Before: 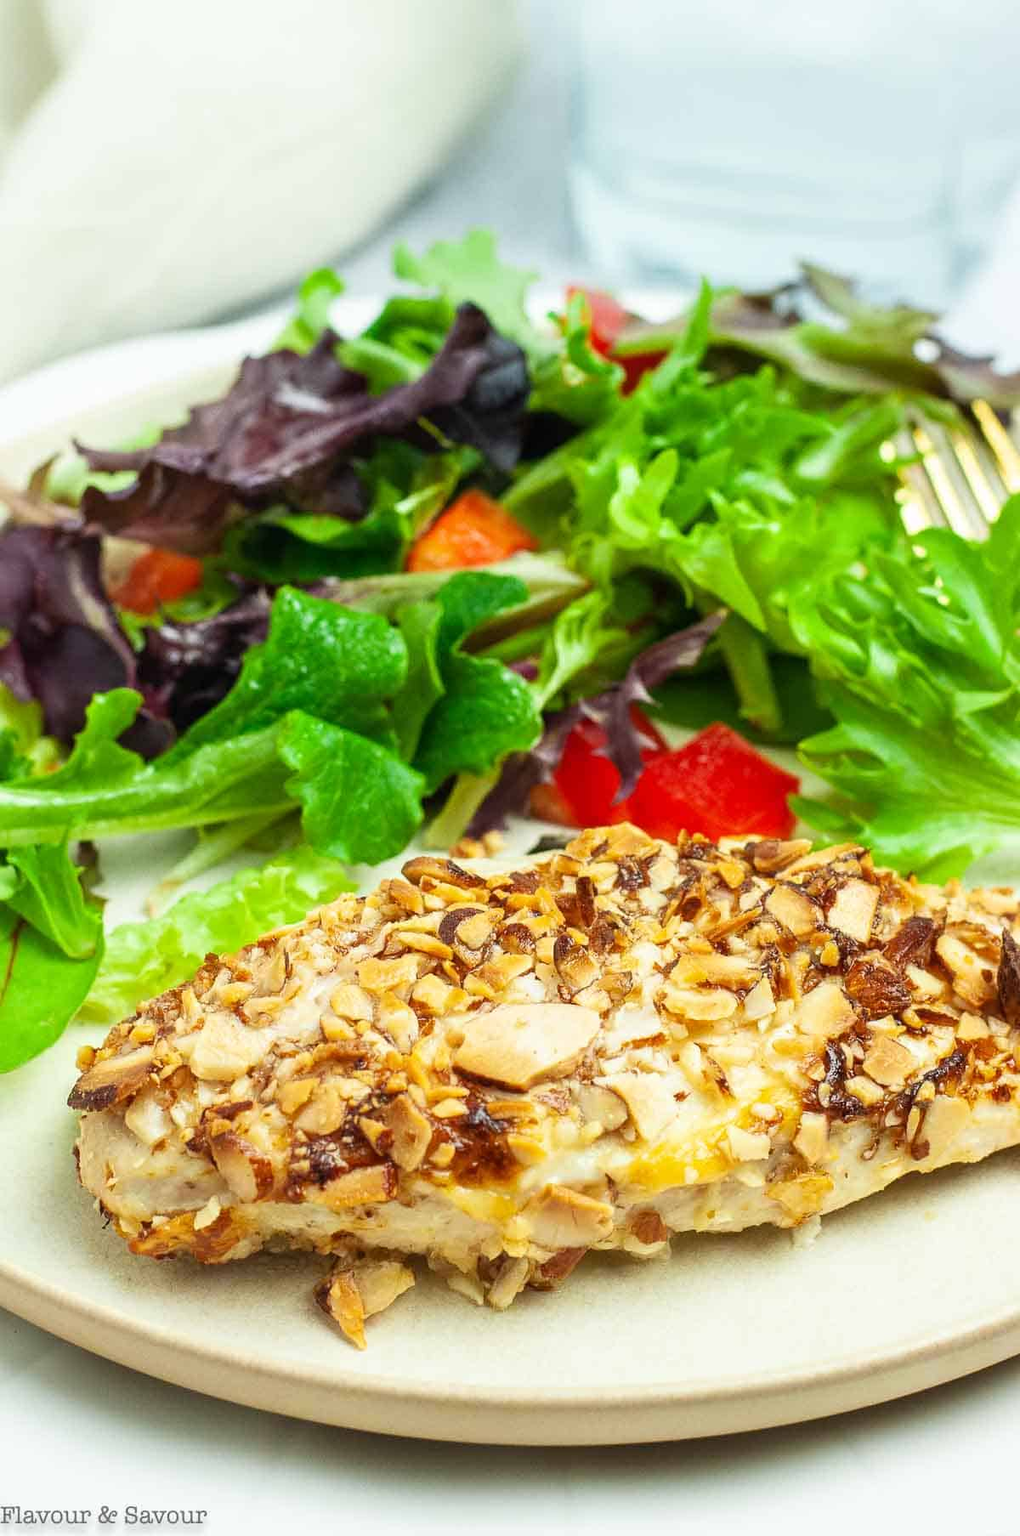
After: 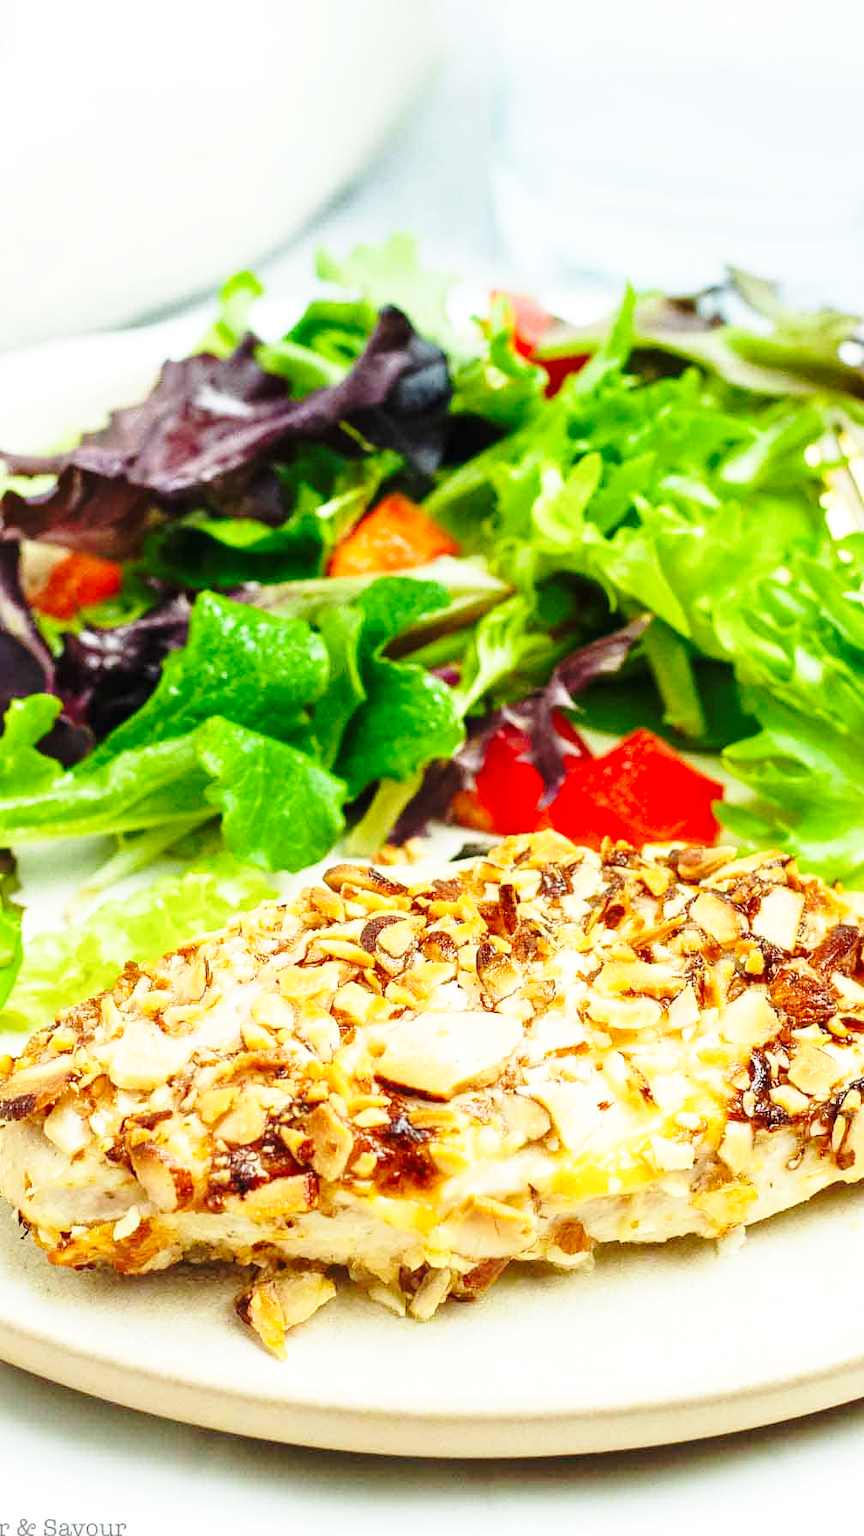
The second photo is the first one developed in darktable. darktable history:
base curve: curves: ch0 [(0, 0) (0.036, 0.037) (0.121, 0.228) (0.46, 0.76) (0.859, 0.983) (1, 1)], preserve colors none
crop: left 8.026%, right 7.374%
